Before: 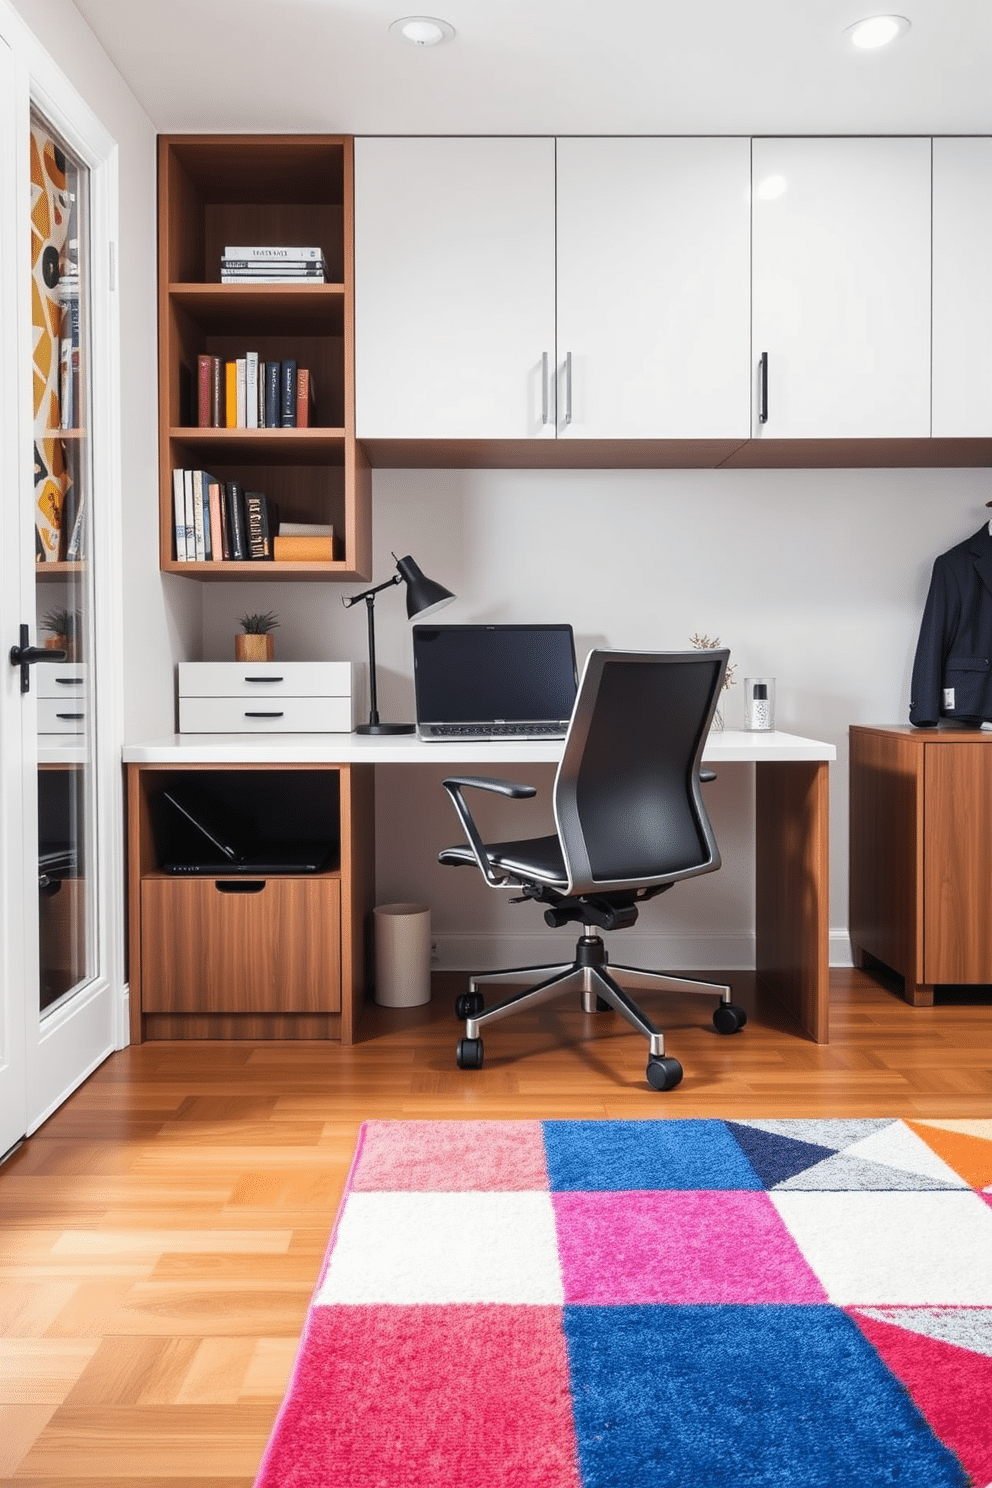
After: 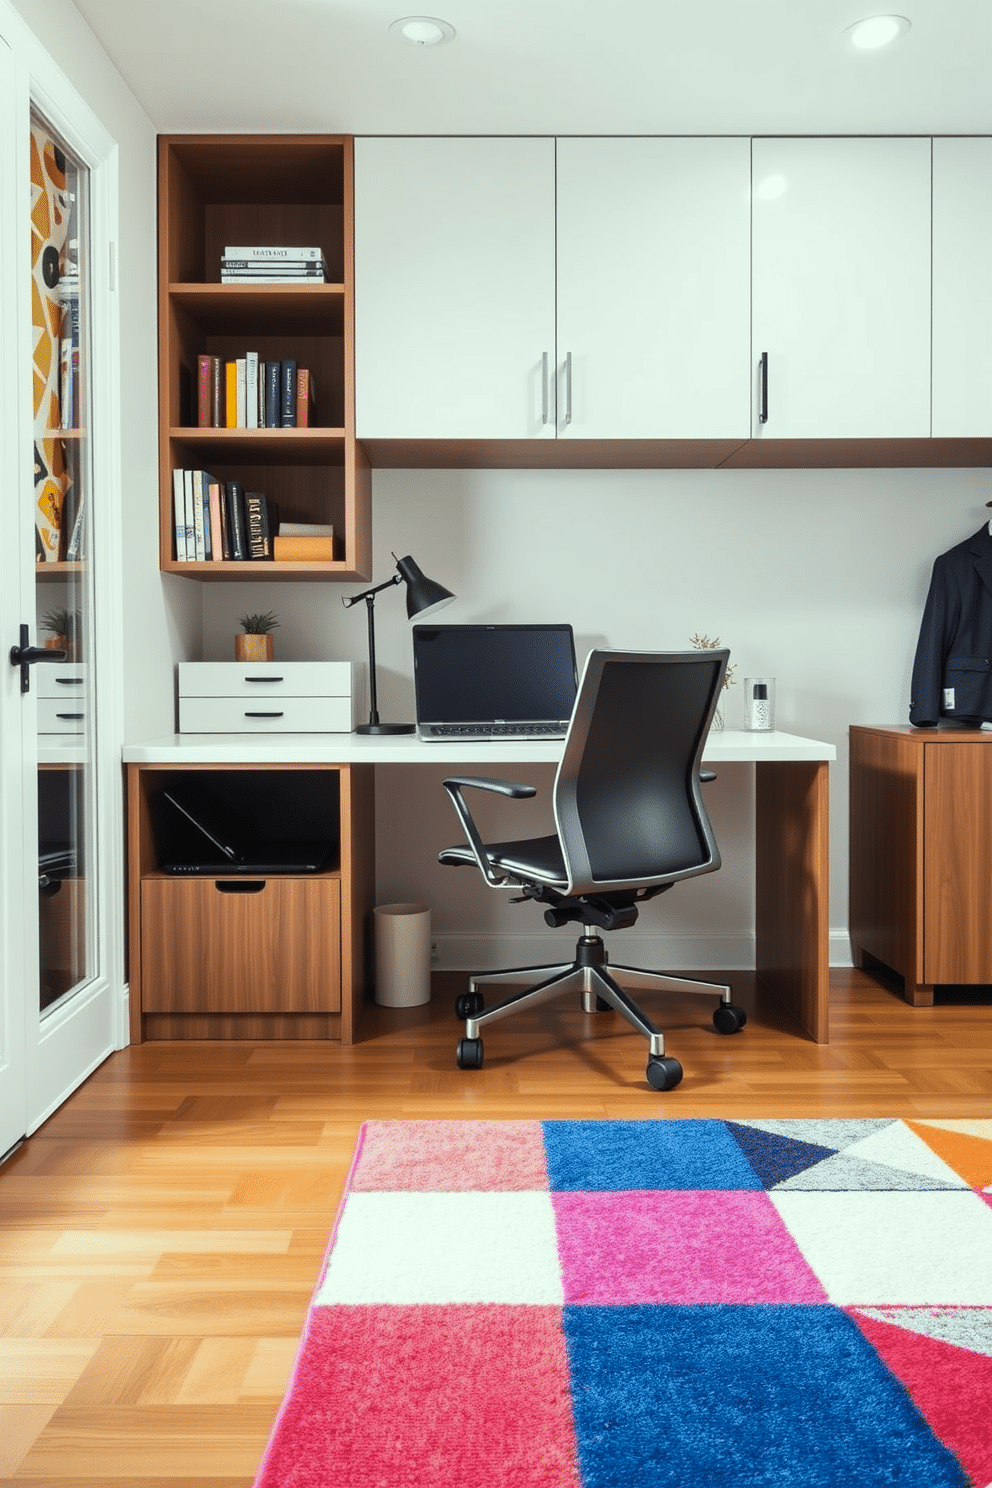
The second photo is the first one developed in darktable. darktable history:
color correction: highlights a* -7.7, highlights b* 3.21
